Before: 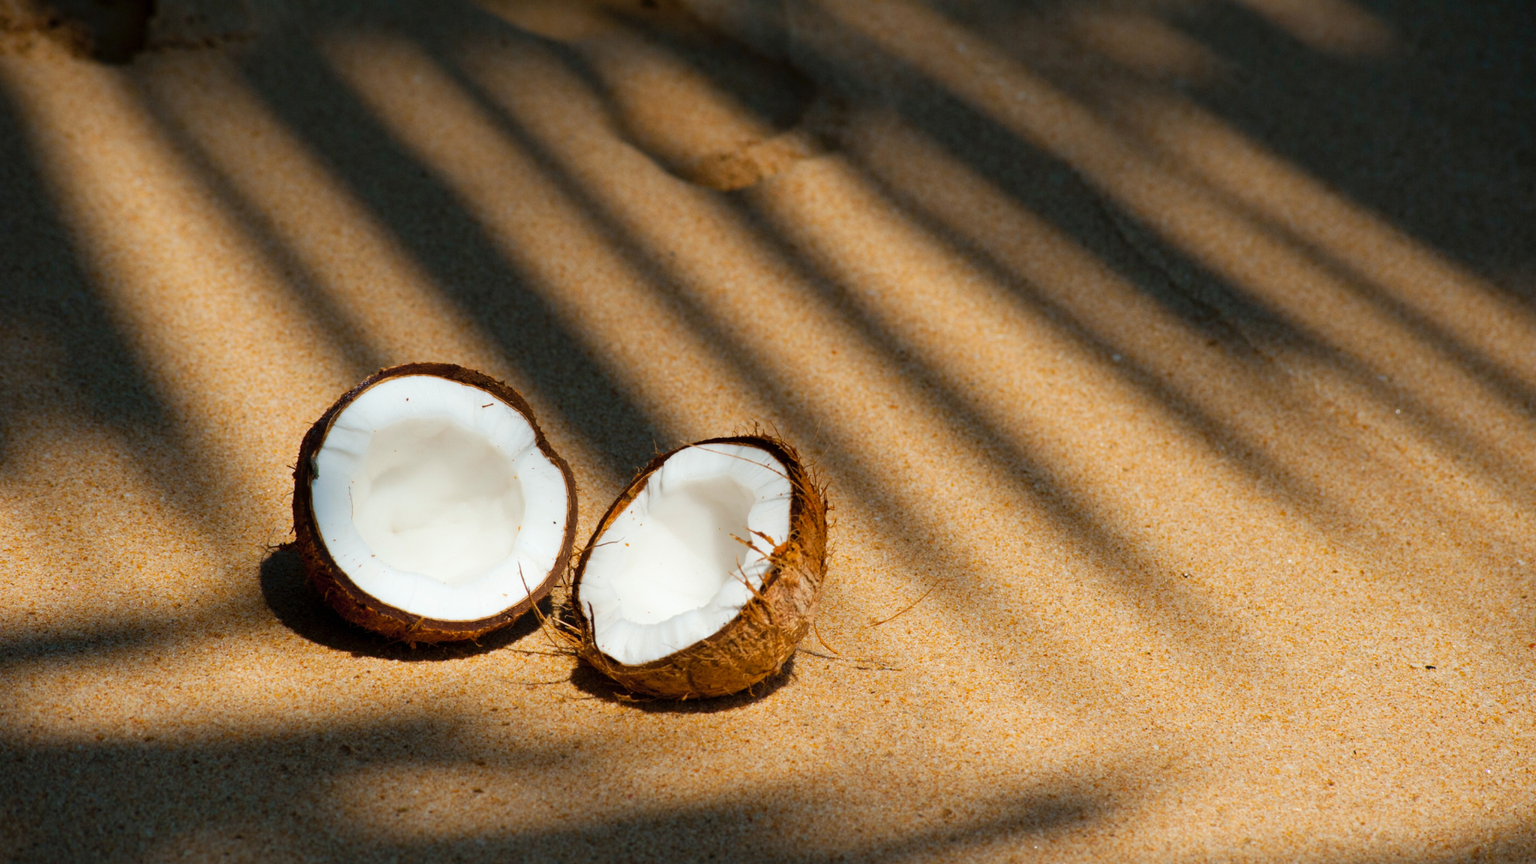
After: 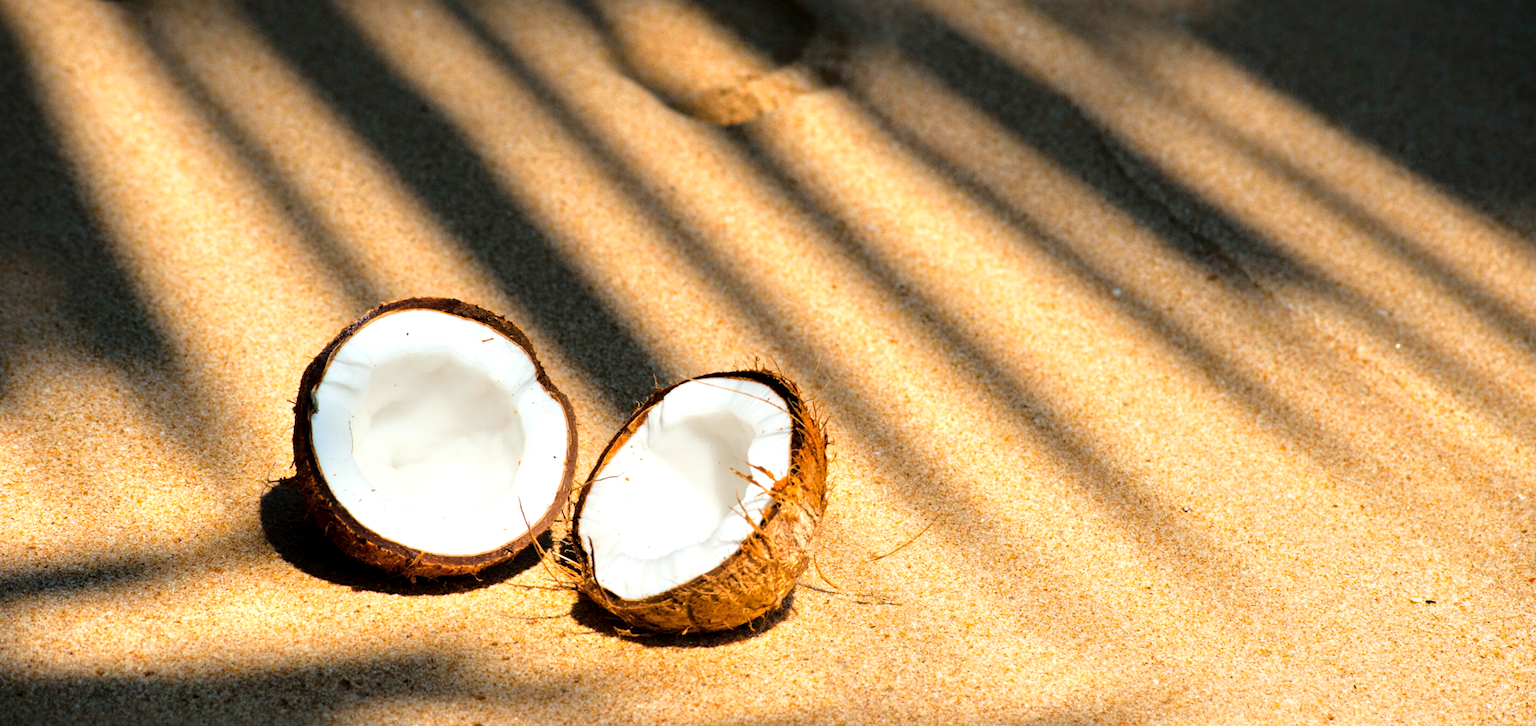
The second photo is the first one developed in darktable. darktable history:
local contrast: highlights 106%, shadows 103%, detail 119%, midtone range 0.2
crop: top 7.613%, bottom 8.278%
tone equalizer: -7 EV 0.159 EV, -6 EV 0.631 EV, -5 EV 1.19 EV, -4 EV 1.37 EV, -3 EV 1.16 EV, -2 EV 0.6 EV, -1 EV 0.155 EV, smoothing diameter 2.03%, edges refinement/feathering 18.56, mask exposure compensation -1.57 EV, filter diffusion 5
